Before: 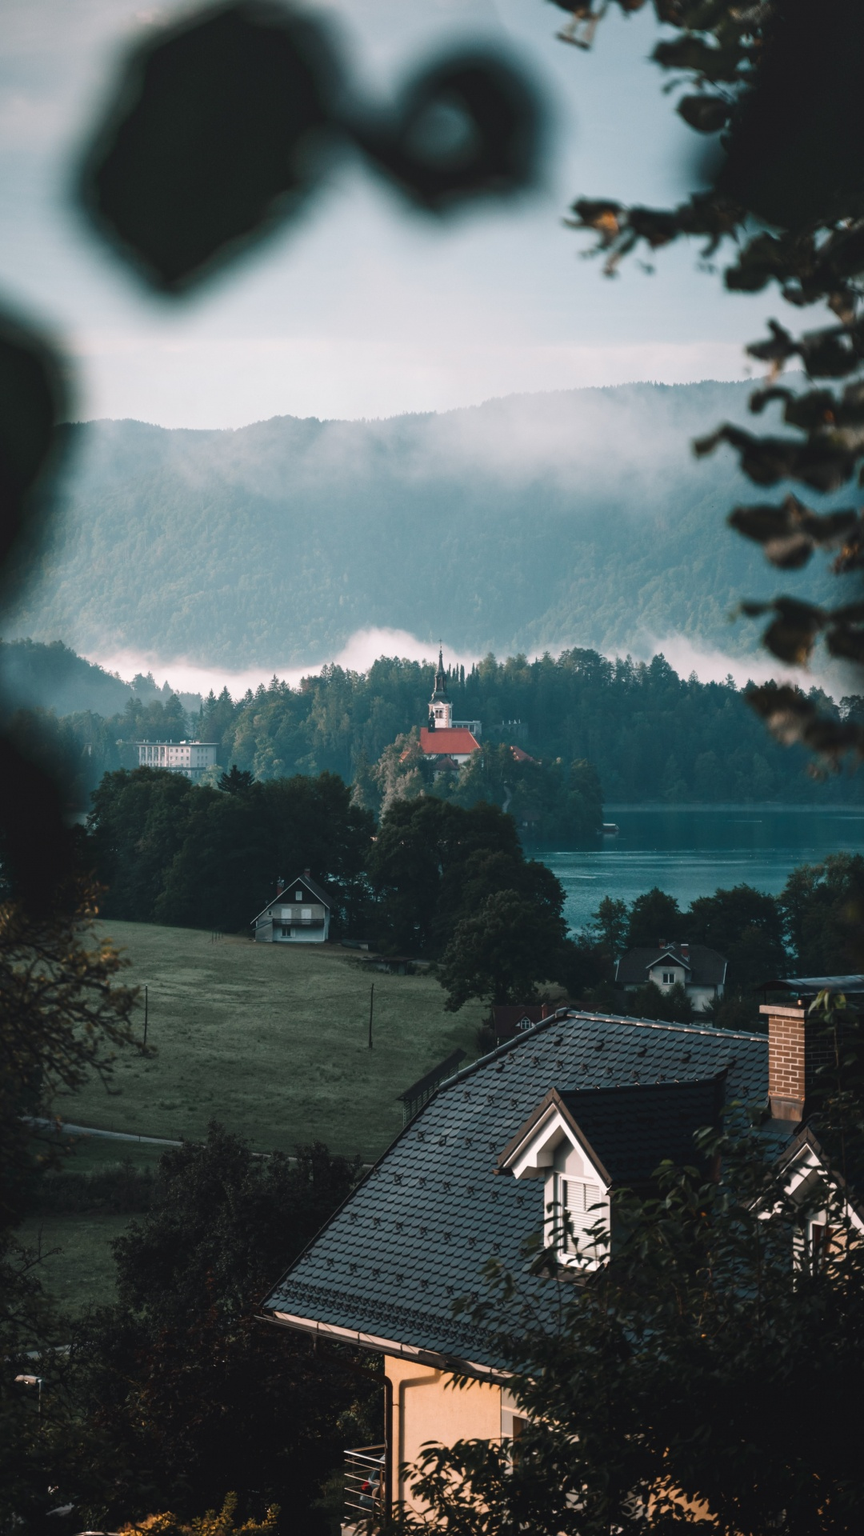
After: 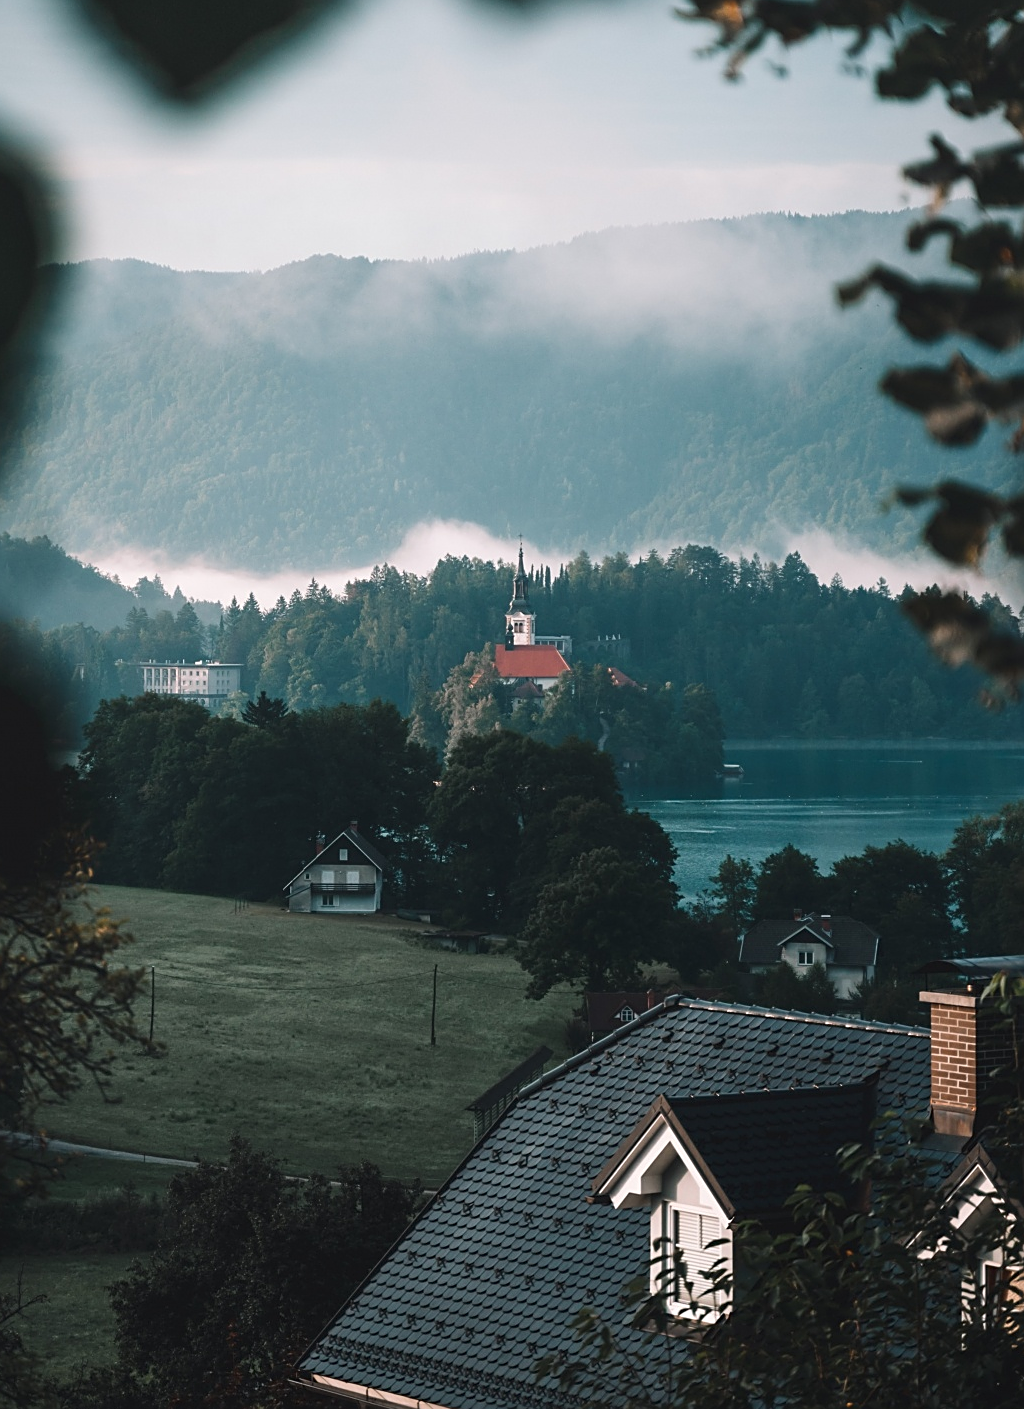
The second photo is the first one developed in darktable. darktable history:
crop and rotate: left 2.919%, top 13.843%, right 2.19%, bottom 12.75%
sharpen: on, module defaults
